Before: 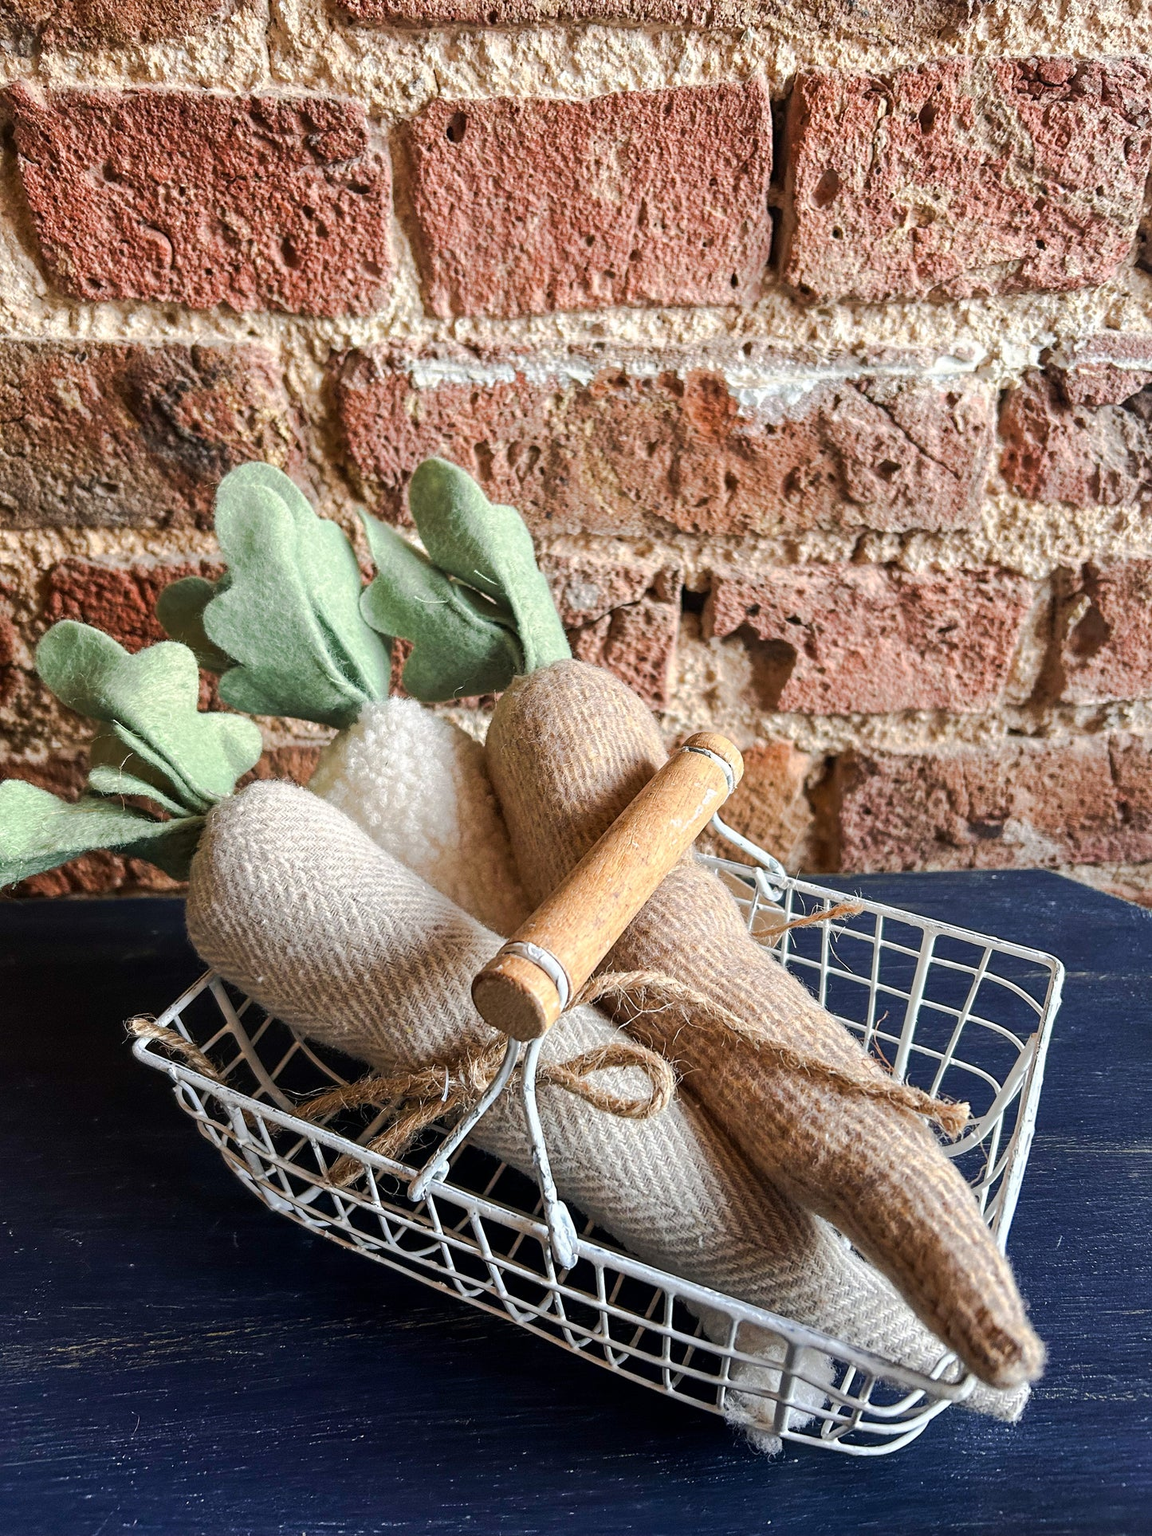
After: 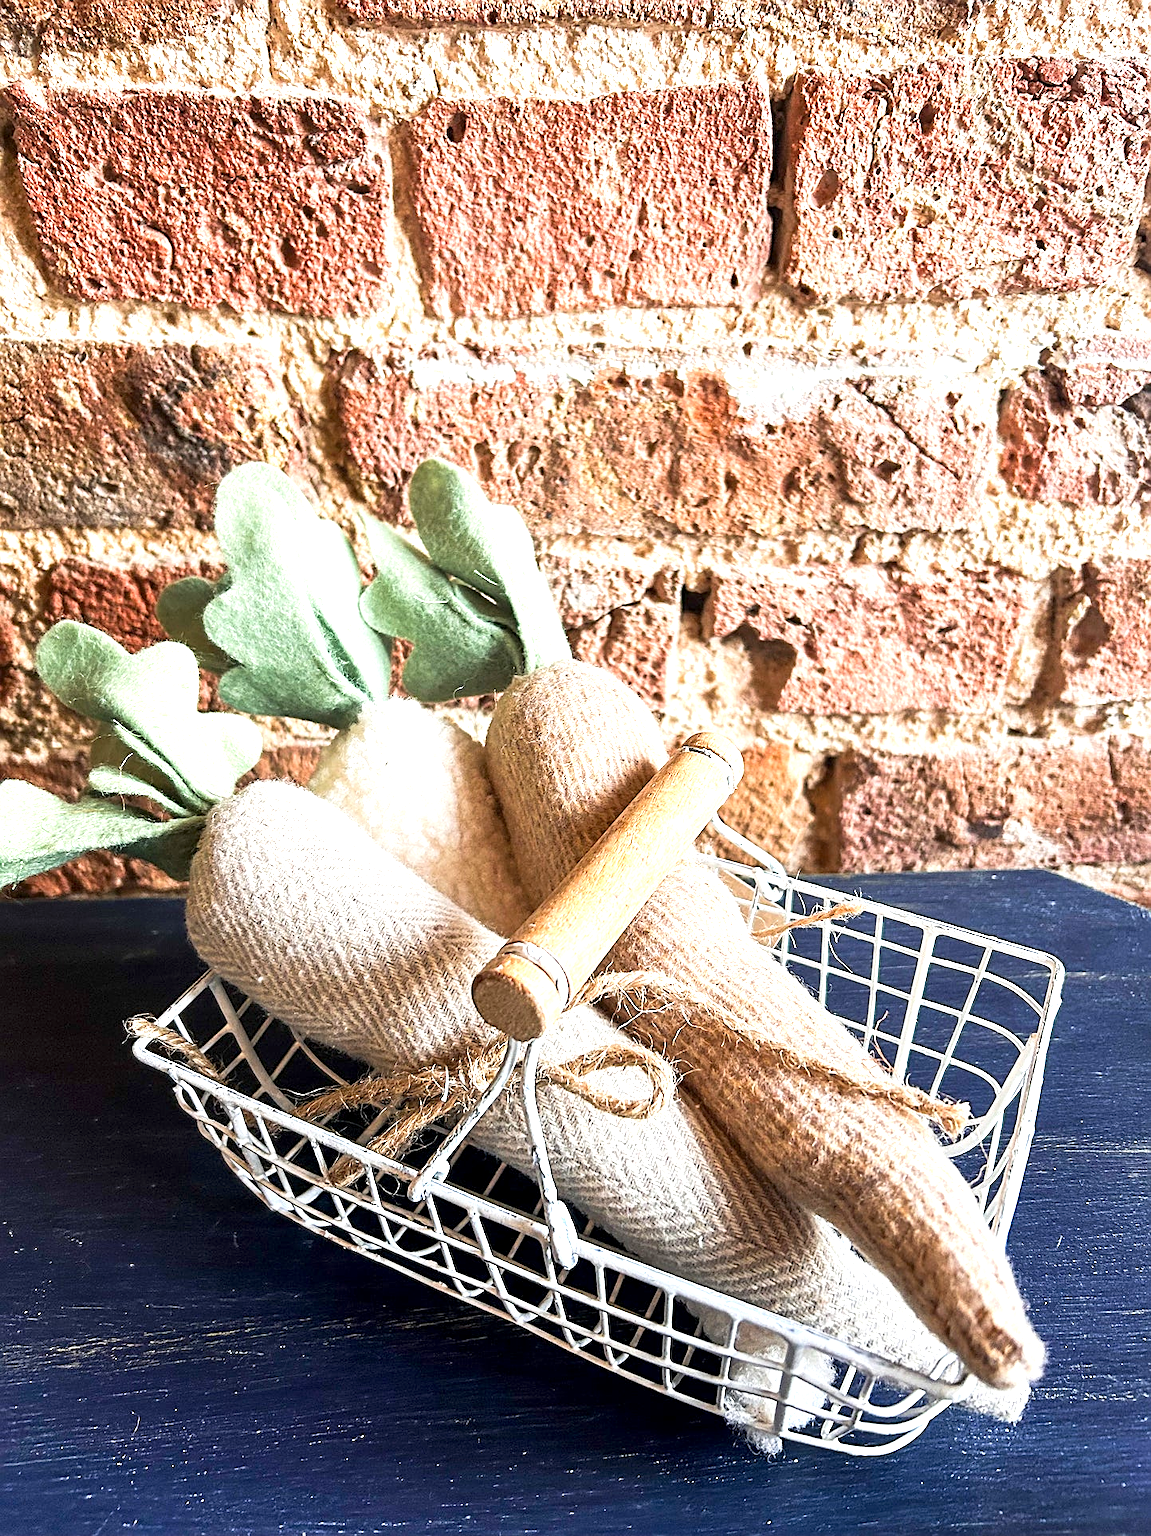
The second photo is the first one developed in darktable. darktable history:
sharpen: on, module defaults
exposure: black level correction 0.001, exposure 1.129 EV, compensate exposure bias true, compensate highlight preservation false
